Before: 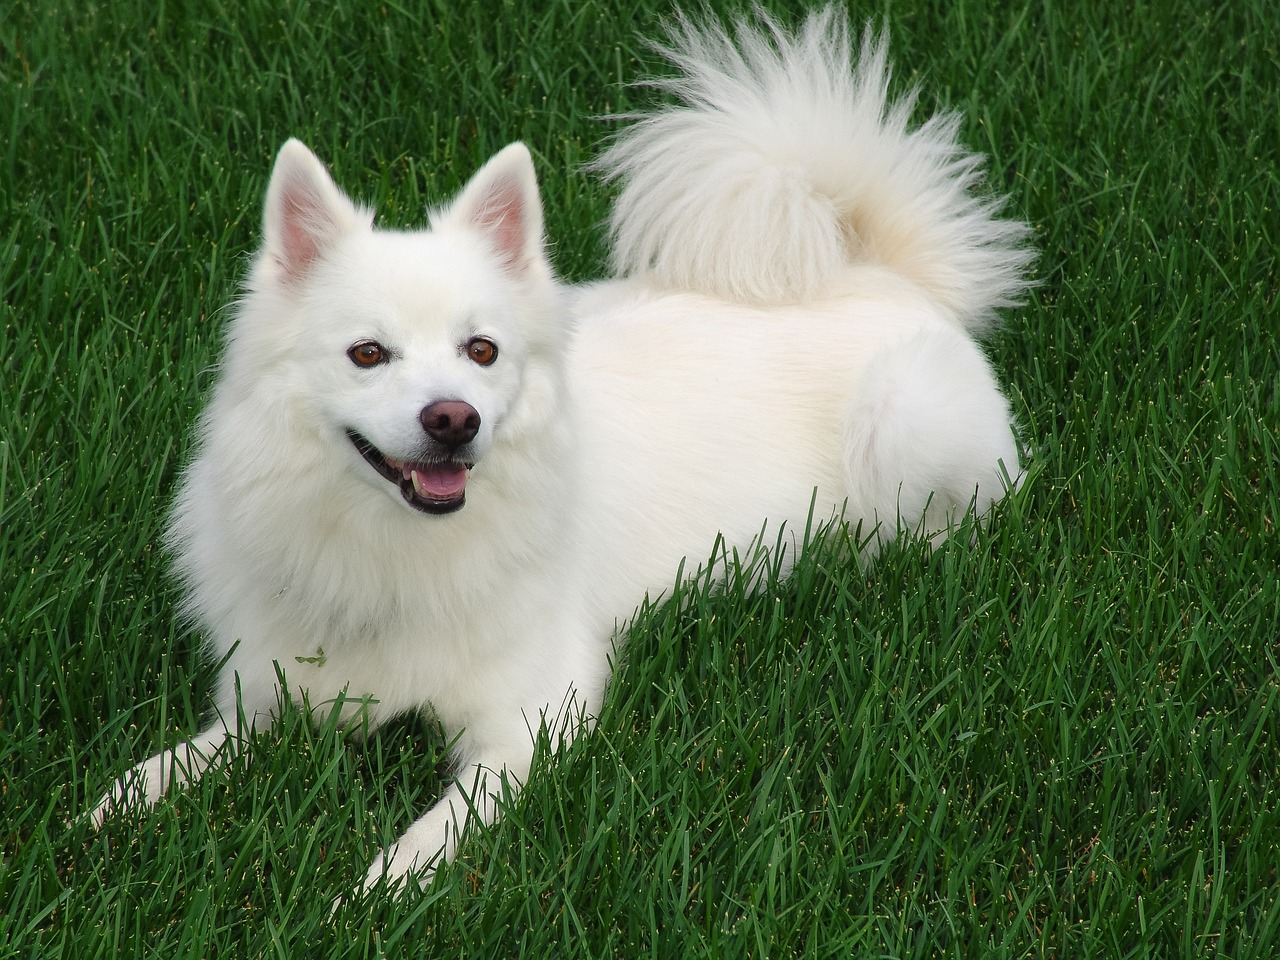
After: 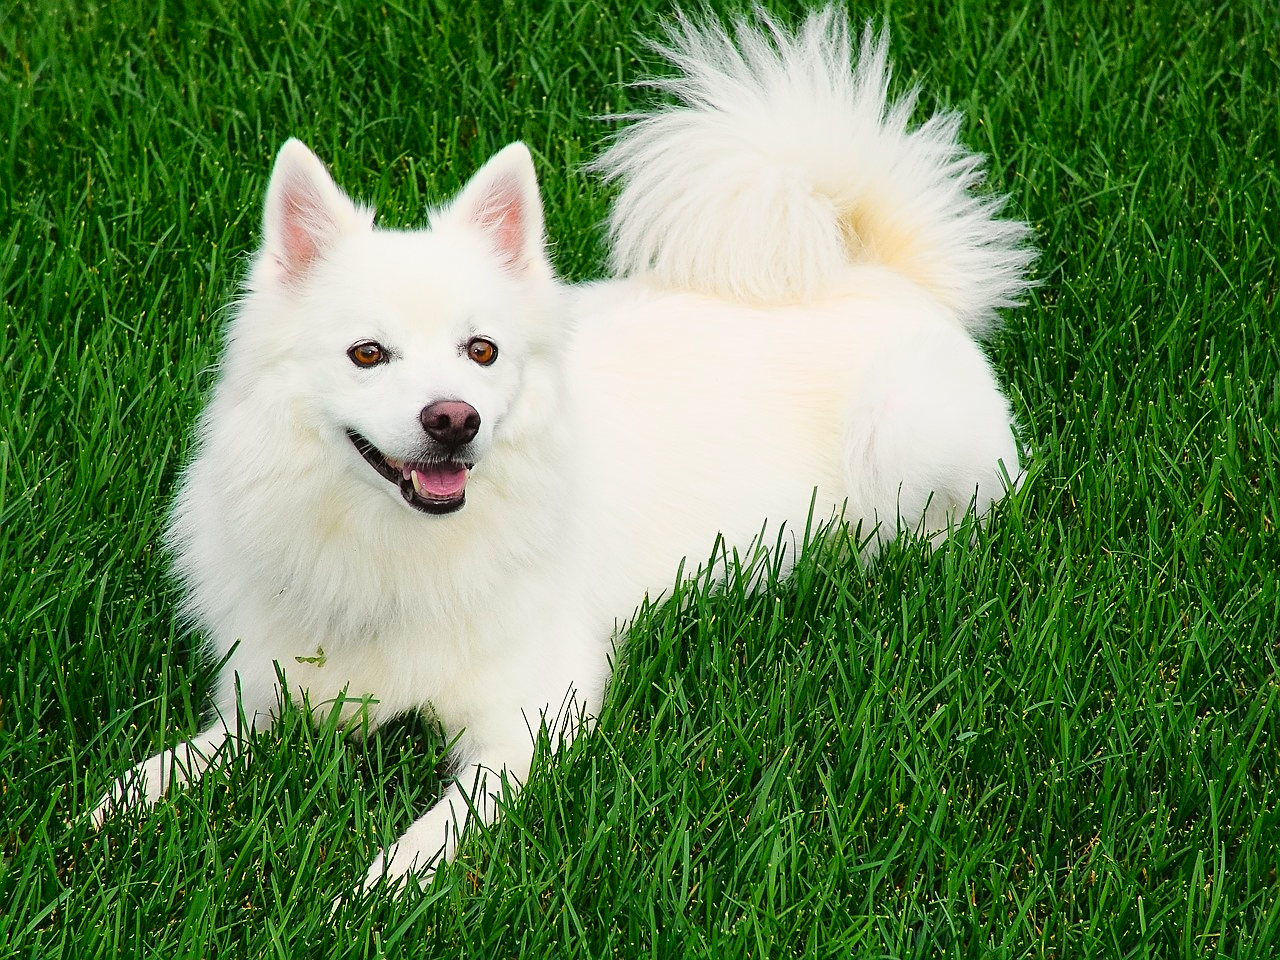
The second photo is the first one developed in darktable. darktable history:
contrast brightness saturation: contrast 0.03, brightness 0.06, saturation 0.13
tone curve: curves: ch0 [(0, 0.021) (0.049, 0.044) (0.157, 0.131) (0.359, 0.419) (0.469, 0.544) (0.634, 0.722) (0.839, 0.909) (0.998, 0.978)]; ch1 [(0, 0) (0.437, 0.408) (0.472, 0.47) (0.502, 0.503) (0.527, 0.53) (0.564, 0.573) (0.614, 0.654) (0.669, 0.748) (0.859, 0.899) (1, 1)]; ch2 [(0, 0) (0.33, 0.301) (0.421, 0.443) (0.487, 0.504) (0.502, 0.509) (0.535, 0.537) (0.565, 0.595) (0.608, 0.667) (1, 1)], color space Lab, independent channels, preserve colors none
sharpen: on, module defaults
